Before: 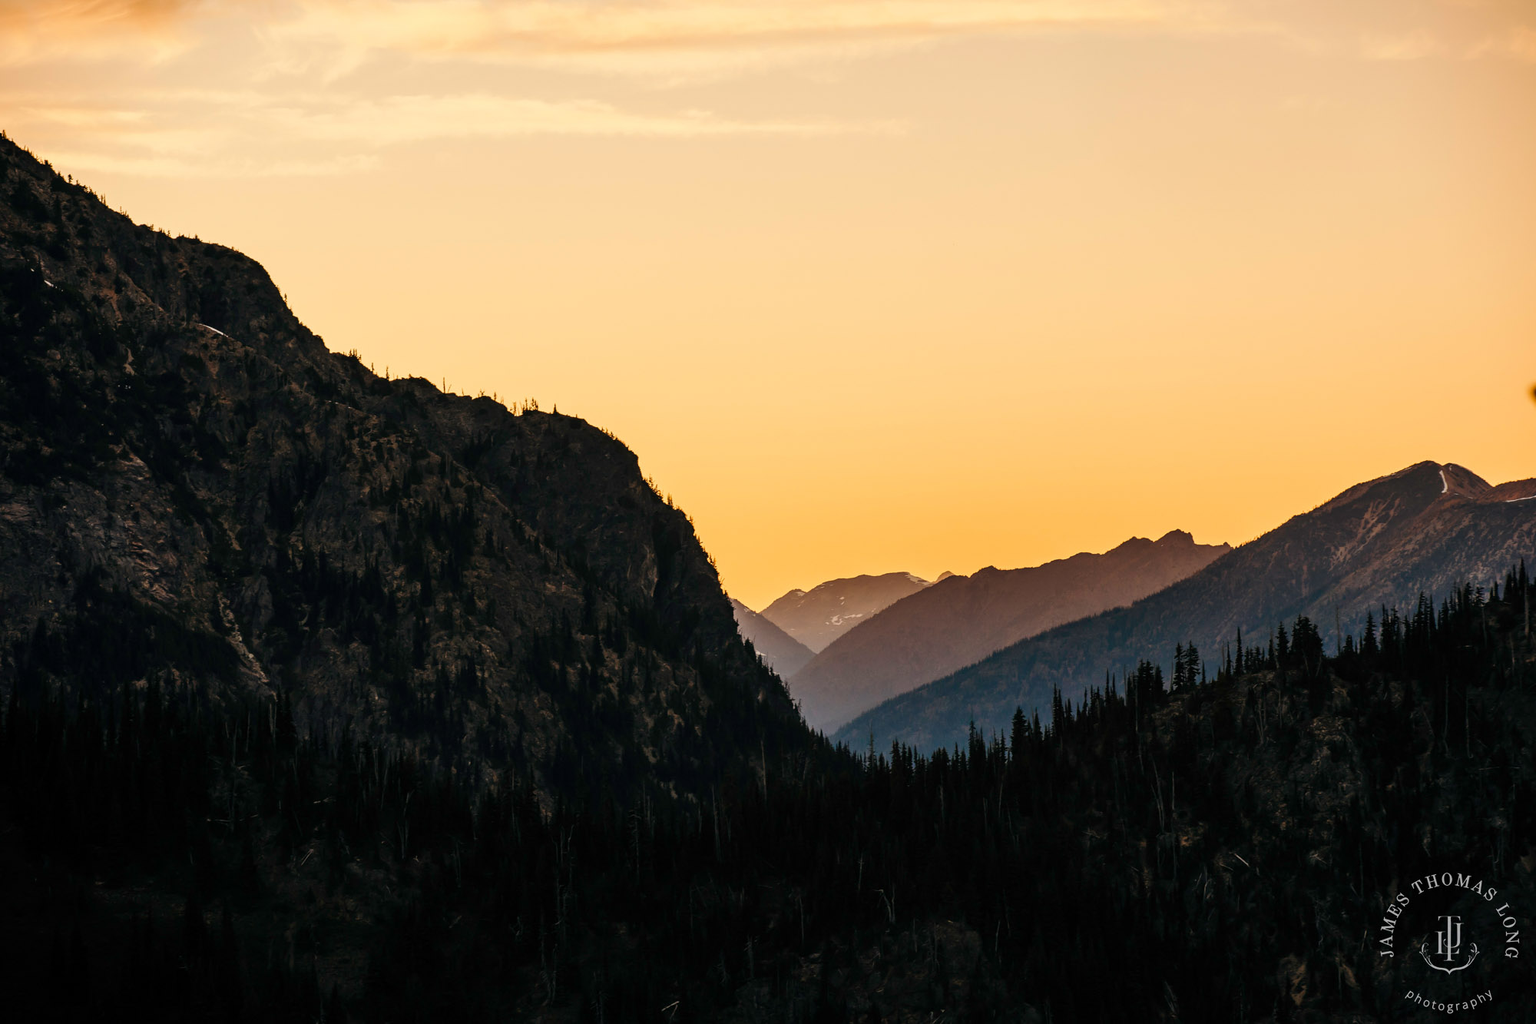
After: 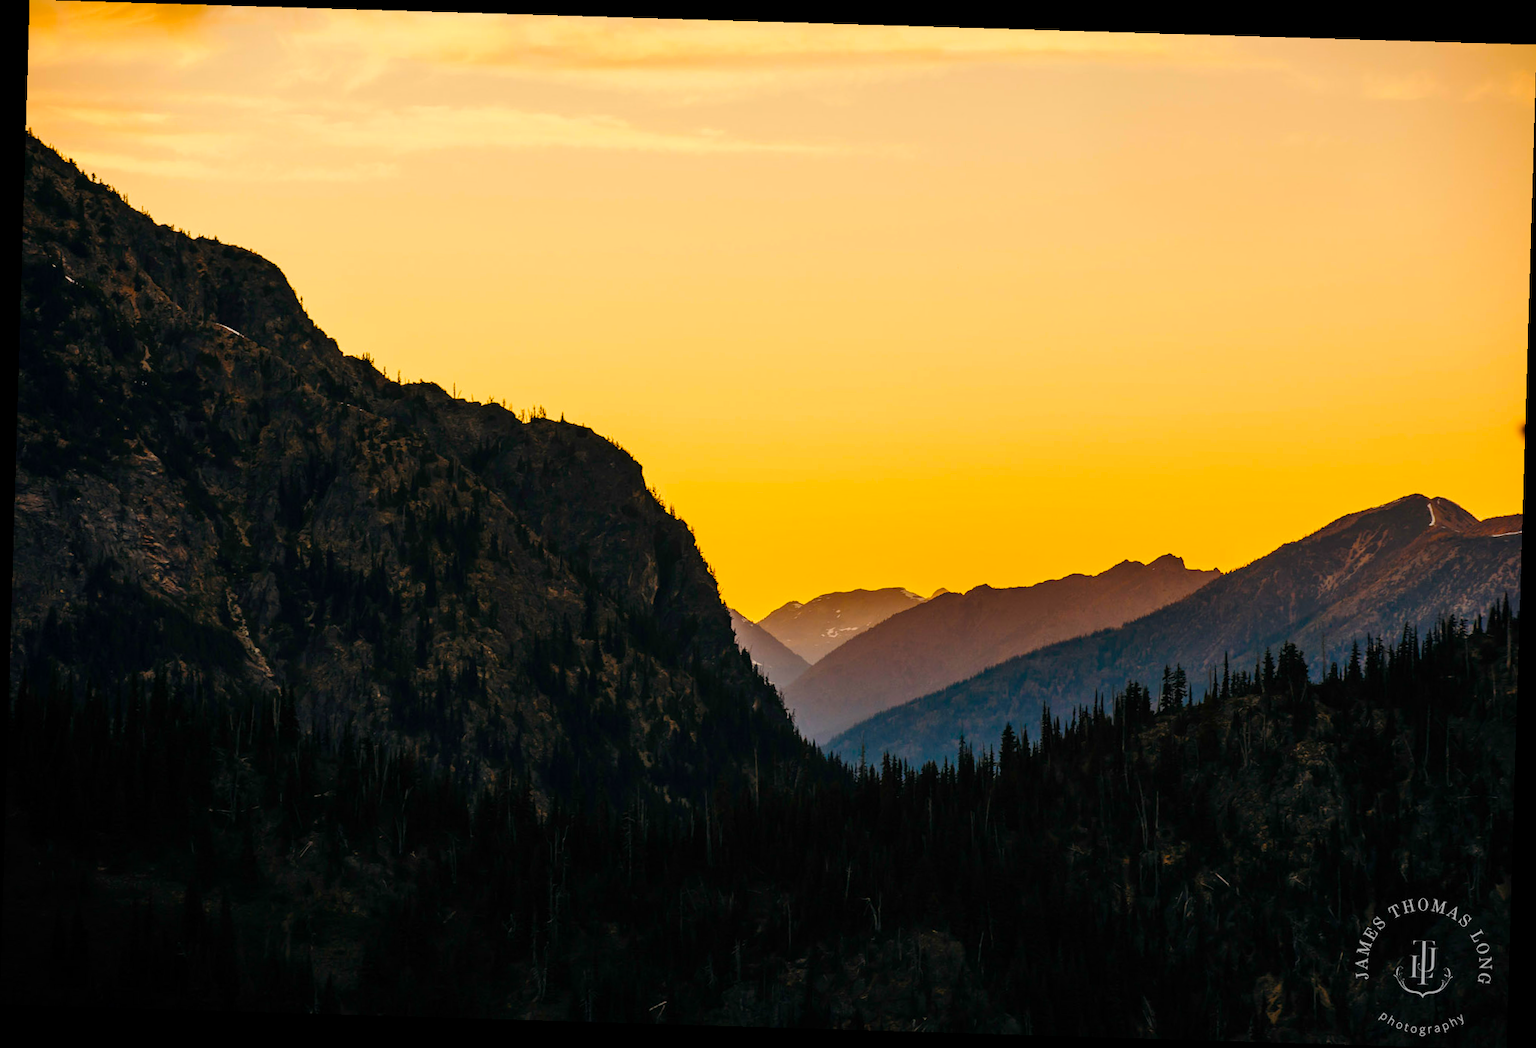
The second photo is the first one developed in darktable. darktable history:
rotate and perspective: rotation 1.72°, automatic cropping off
color balance rgb: linear chroma grading › global chroma 15%, perceptual saturation grading › global saturation 30%
